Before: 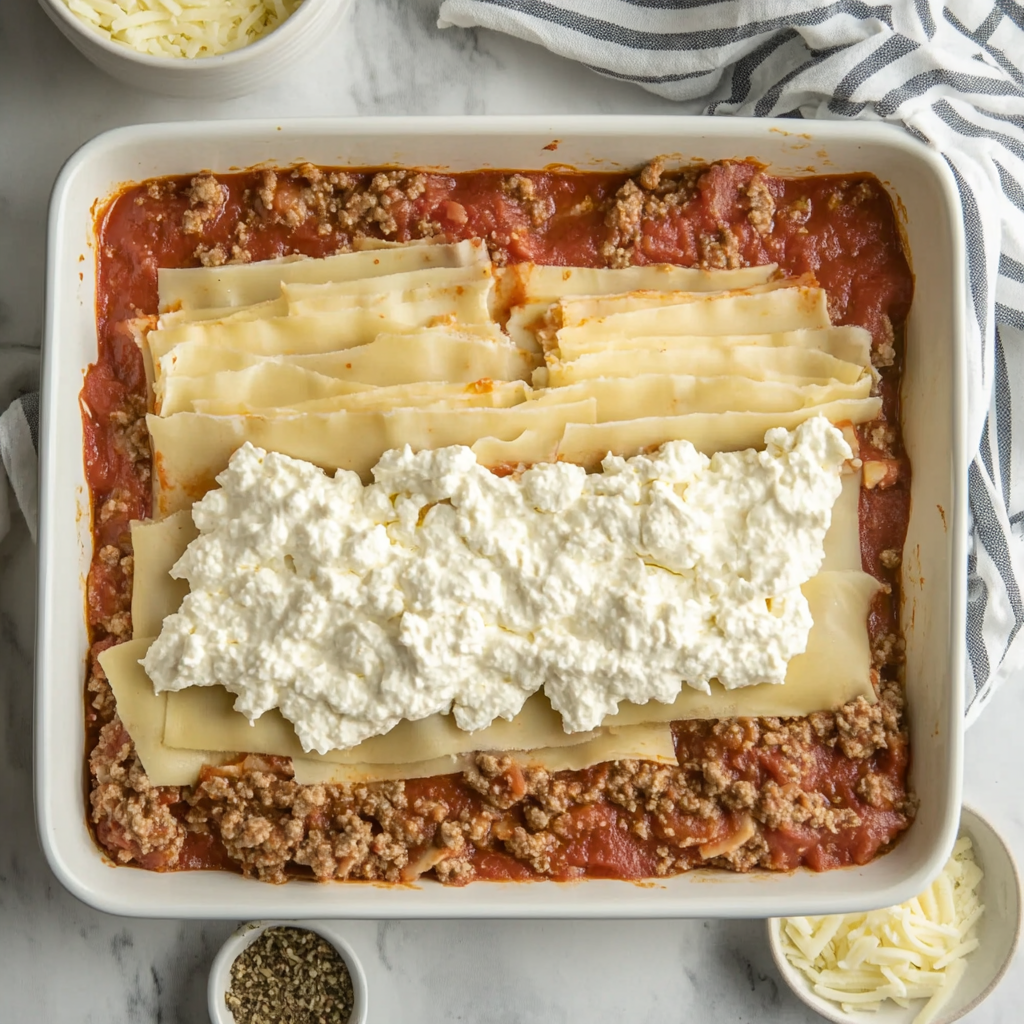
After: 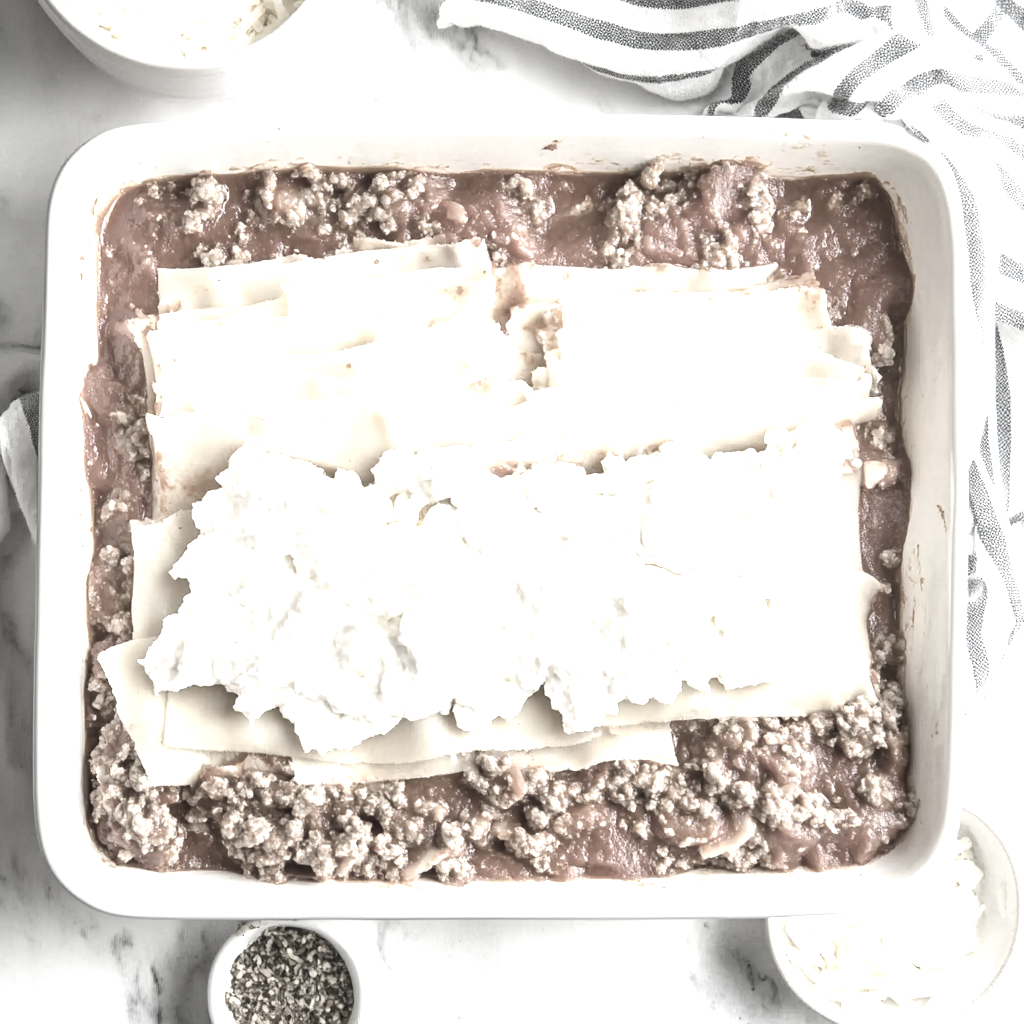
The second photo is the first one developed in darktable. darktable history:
color correction: saturation 0.2
exposure: black level correction 0, exposure 1.5 EV, compensate highlight preservation false
